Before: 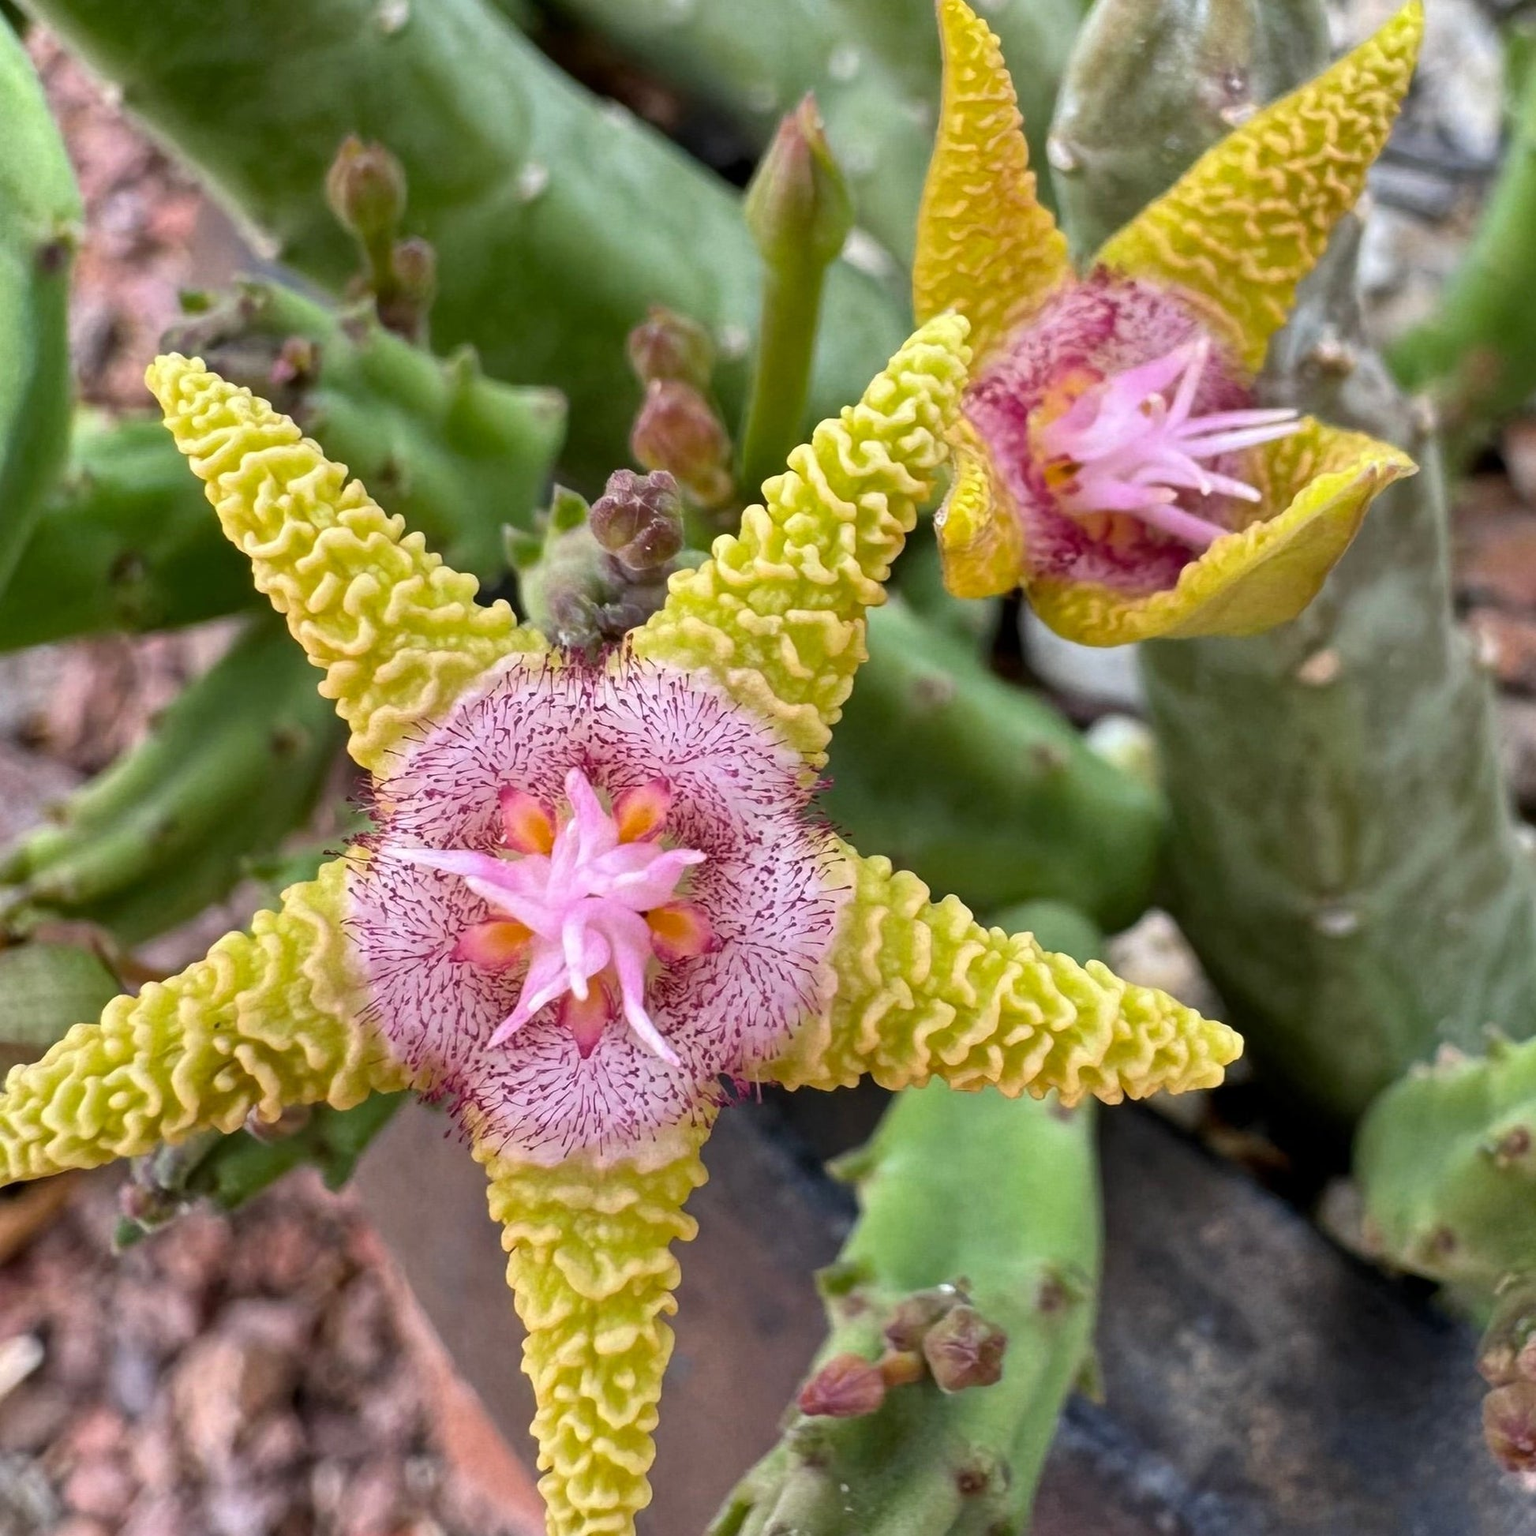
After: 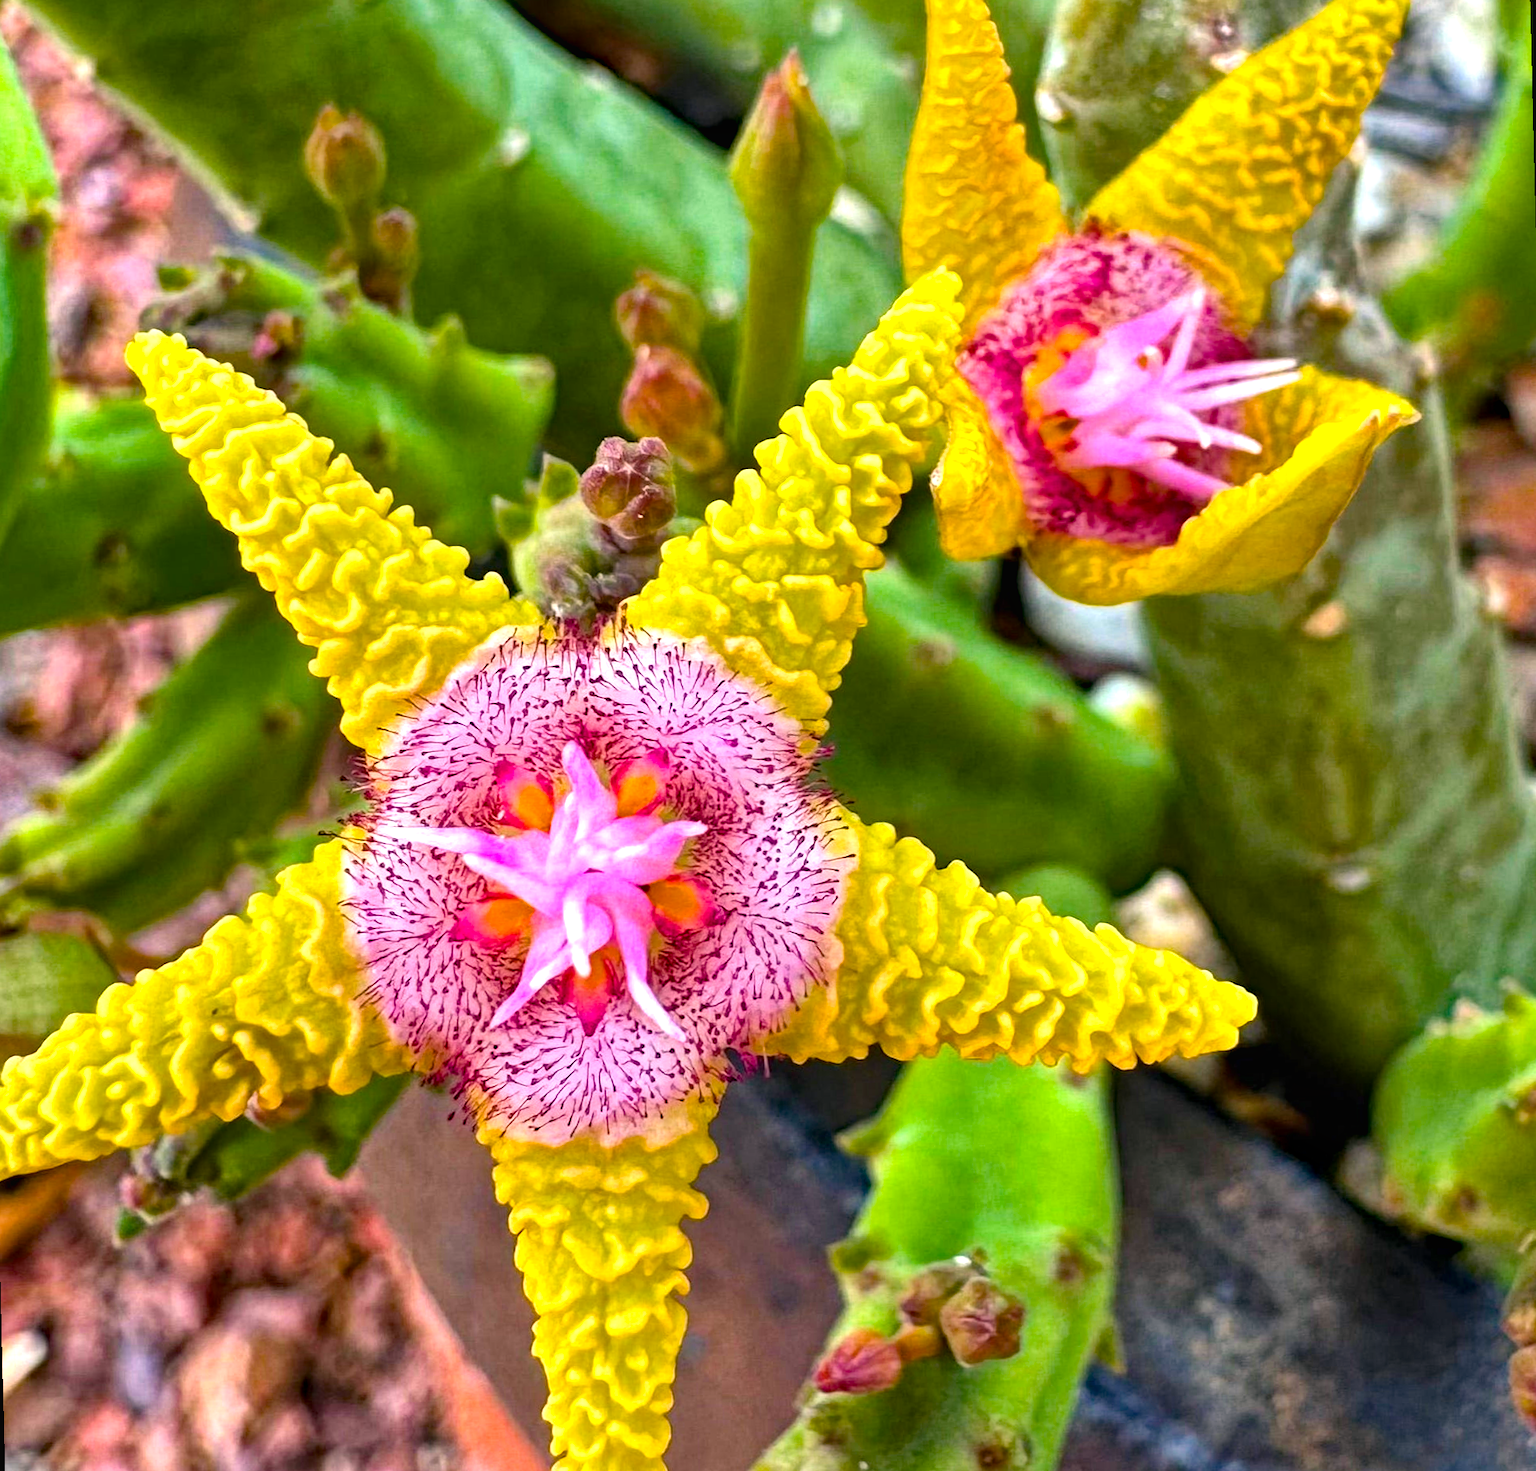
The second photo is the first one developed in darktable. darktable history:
crop: left 0.434%, top 0.485%, right 0.244%, bottom 0.386%
rotate and perspective: rotation -1.42°, crop left 0.016, crop right 0.984, crop top 0.035, crop bottom 0.965
local contrast: mode bilateral grid, contrast 20, coarseness 50, detail 130%, midtone range 0.2
exposure: black level correction -0.002, exposure 0.54 EV, compensate highlight preservation false
color correction: highlights a* 5.81, highlights b* 4.84
haze removal: strength 0.4, distance 0.22, compatibility mode true, adaptive false
color balance rgb: linear chroma grading › global chroma 15%, perceptual saturation grading › global saturation 30%
tone equalizer: on, module defaults
